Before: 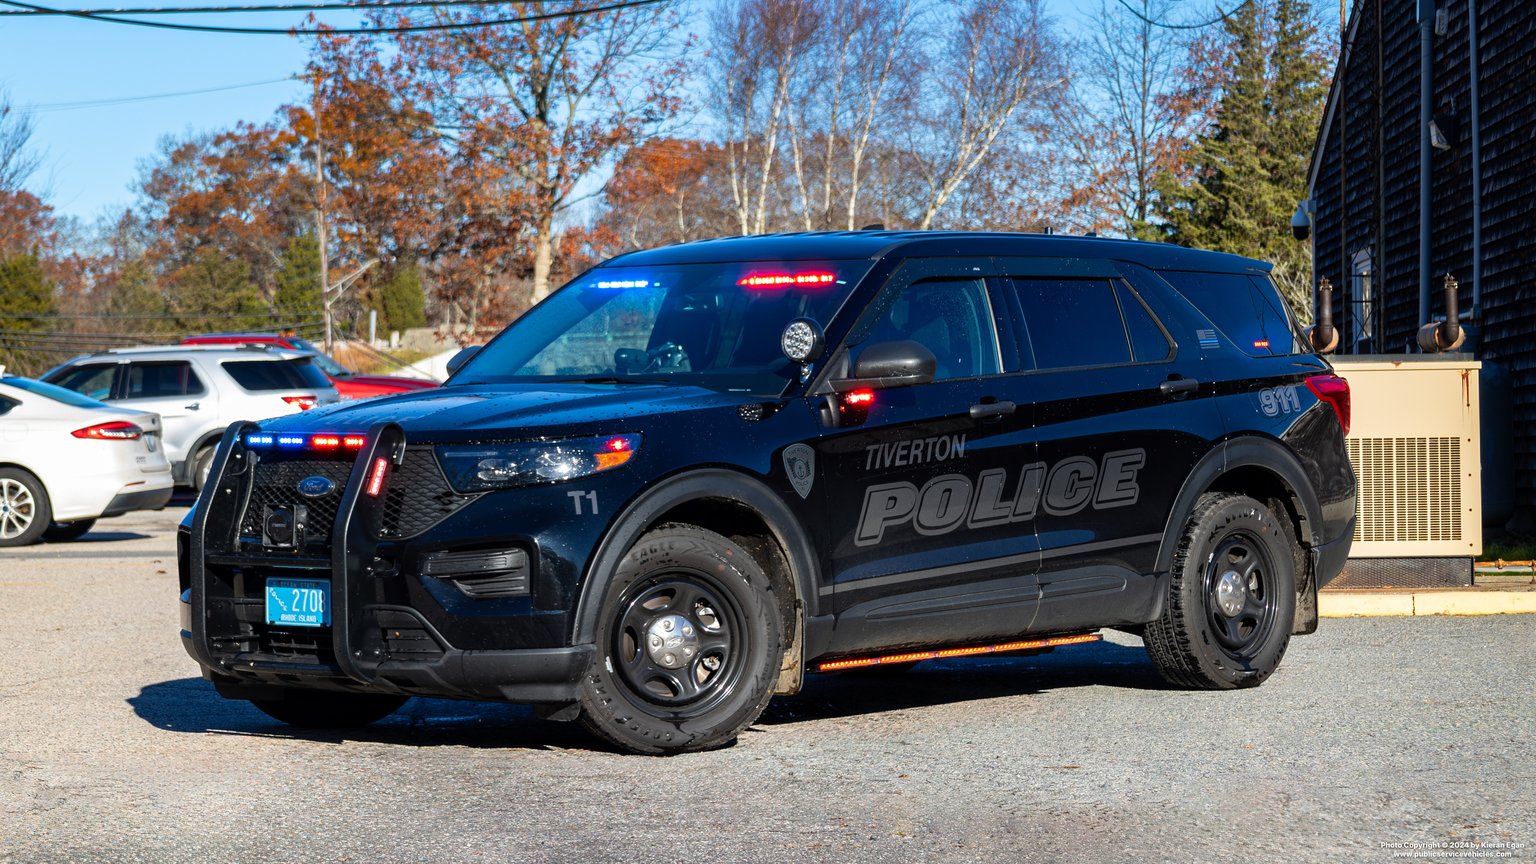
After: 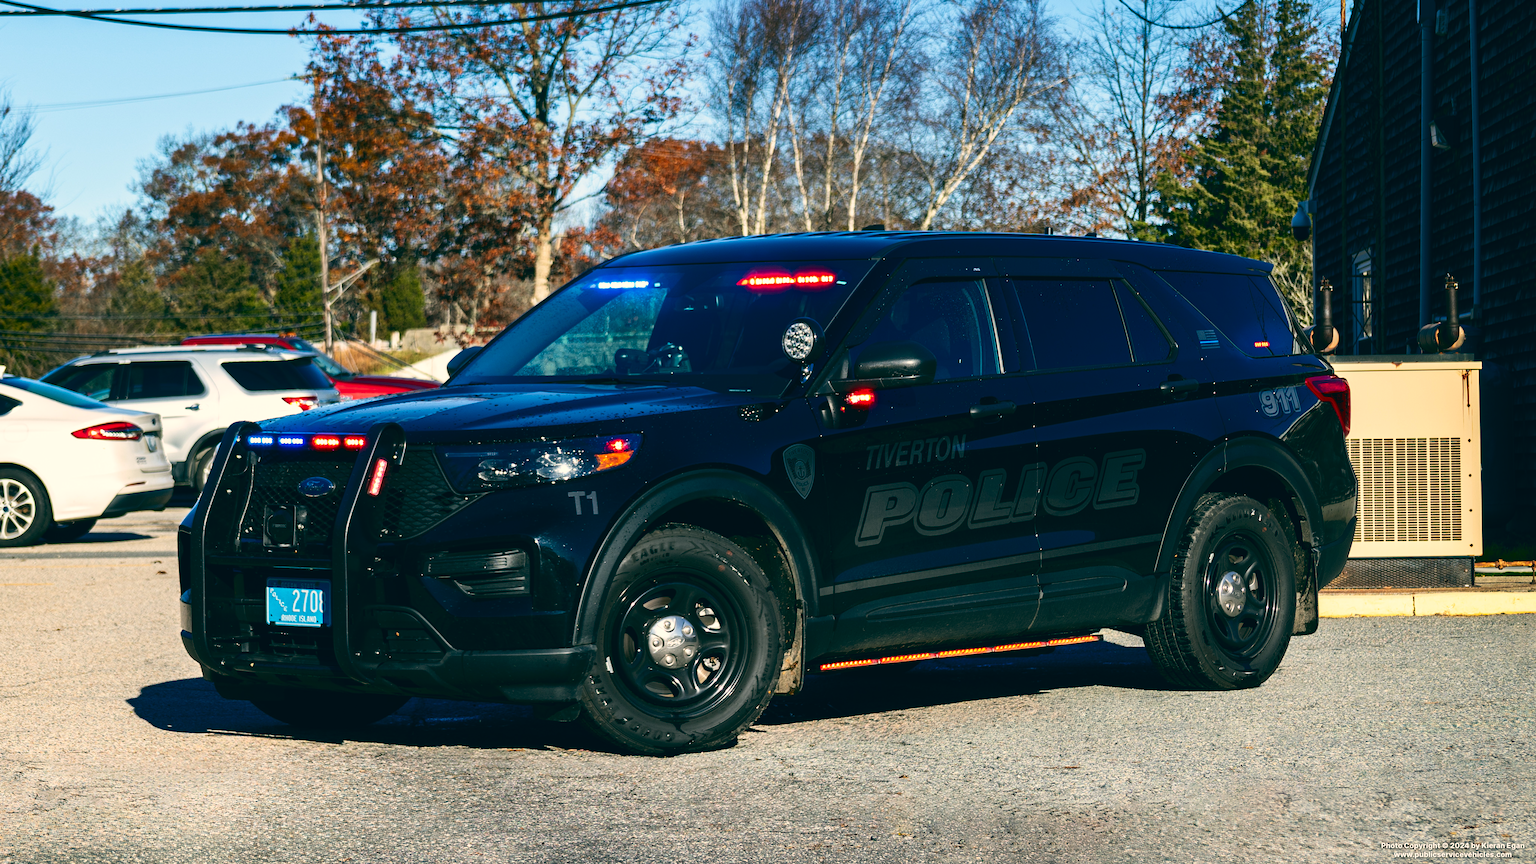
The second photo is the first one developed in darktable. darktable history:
contrast brightness saturation: contrast 0.2, brightness -0.11, saturation 0.1
color balance: lift [1.005, 0.99, 1.007, 1.01], gamma [1, 0.979, 1.011, 1.021], gain [0.923, 1.098, 1.025, 0.902], input saturation 90.45%, contrast 7.73%, output saturation 105.91%
exposure: exposure -0.041 EV, compensate highlight preservation false
